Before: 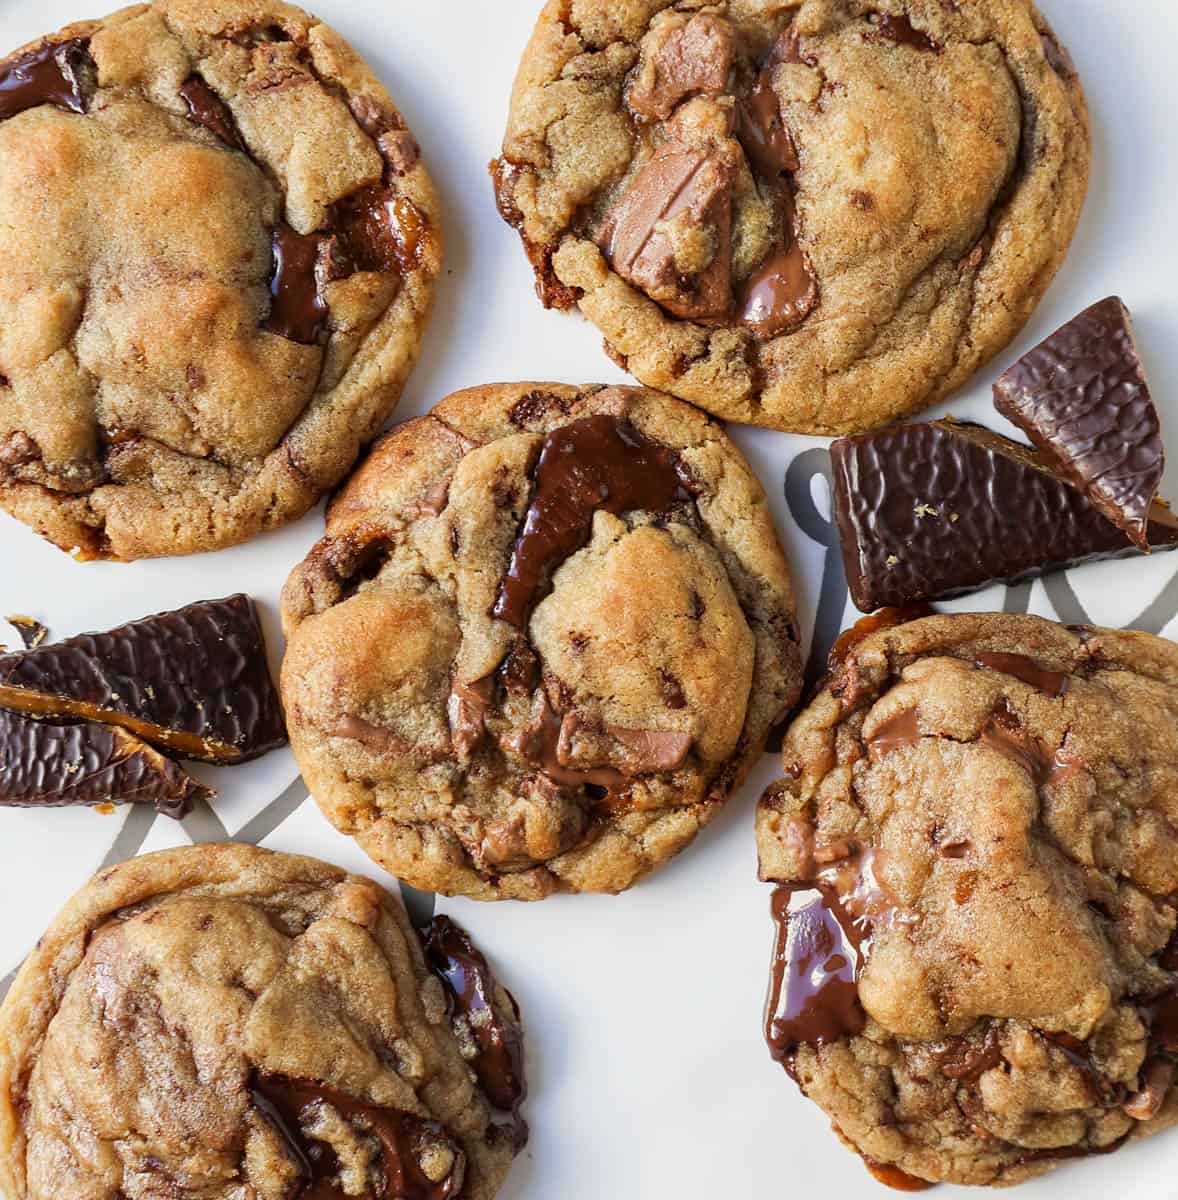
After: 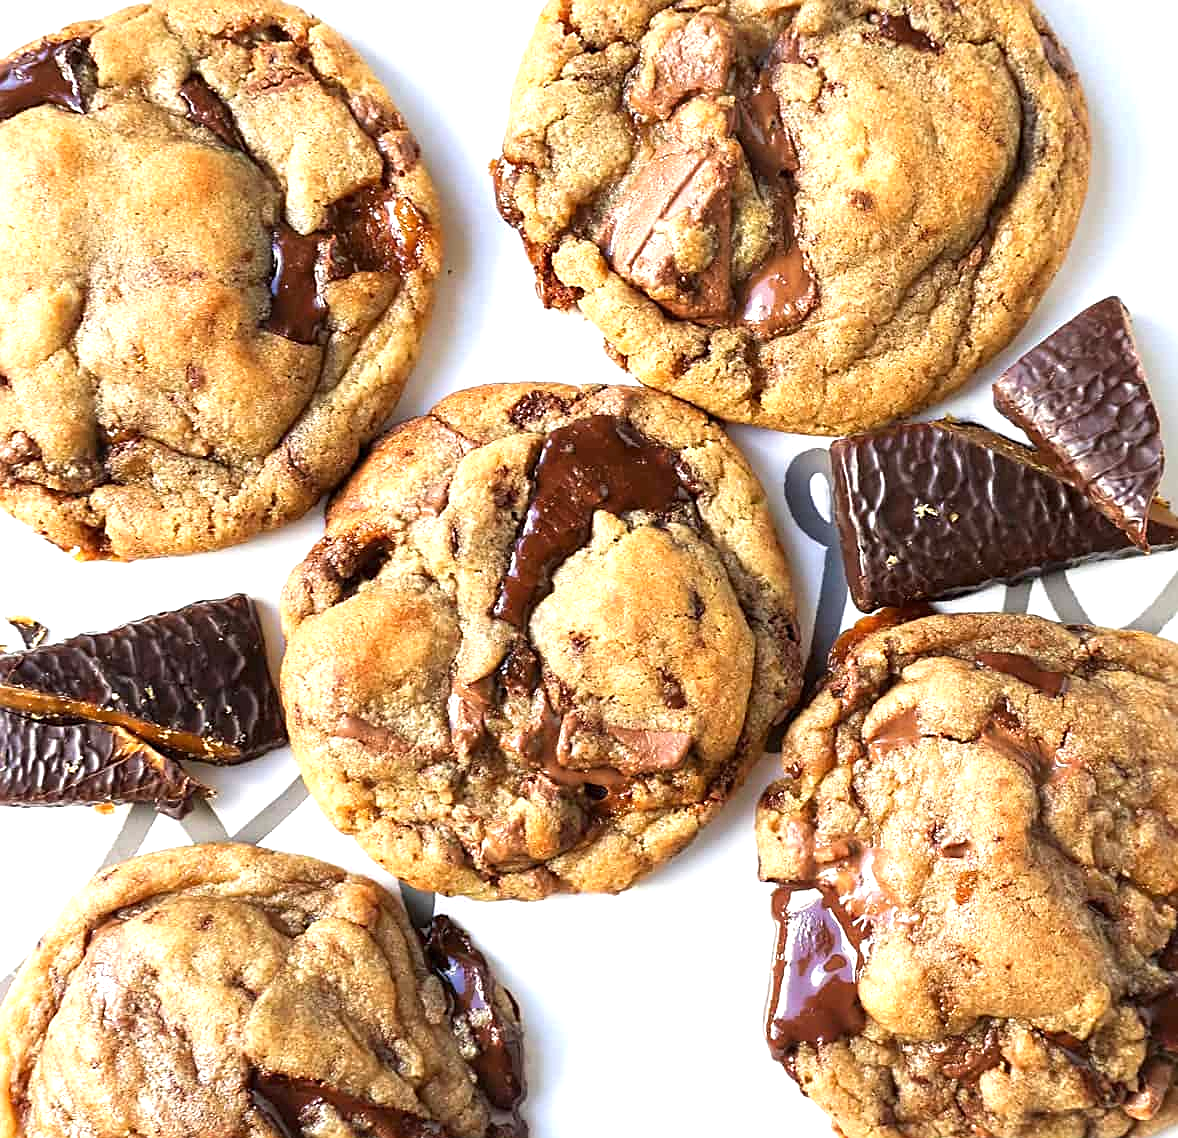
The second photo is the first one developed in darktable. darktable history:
crop and rotate: top 0%, bottom 5.097%
exposure: black level correction 0, exposure 0.9 EV, compensate highlight preservation false
sharpen: on, module defaults
